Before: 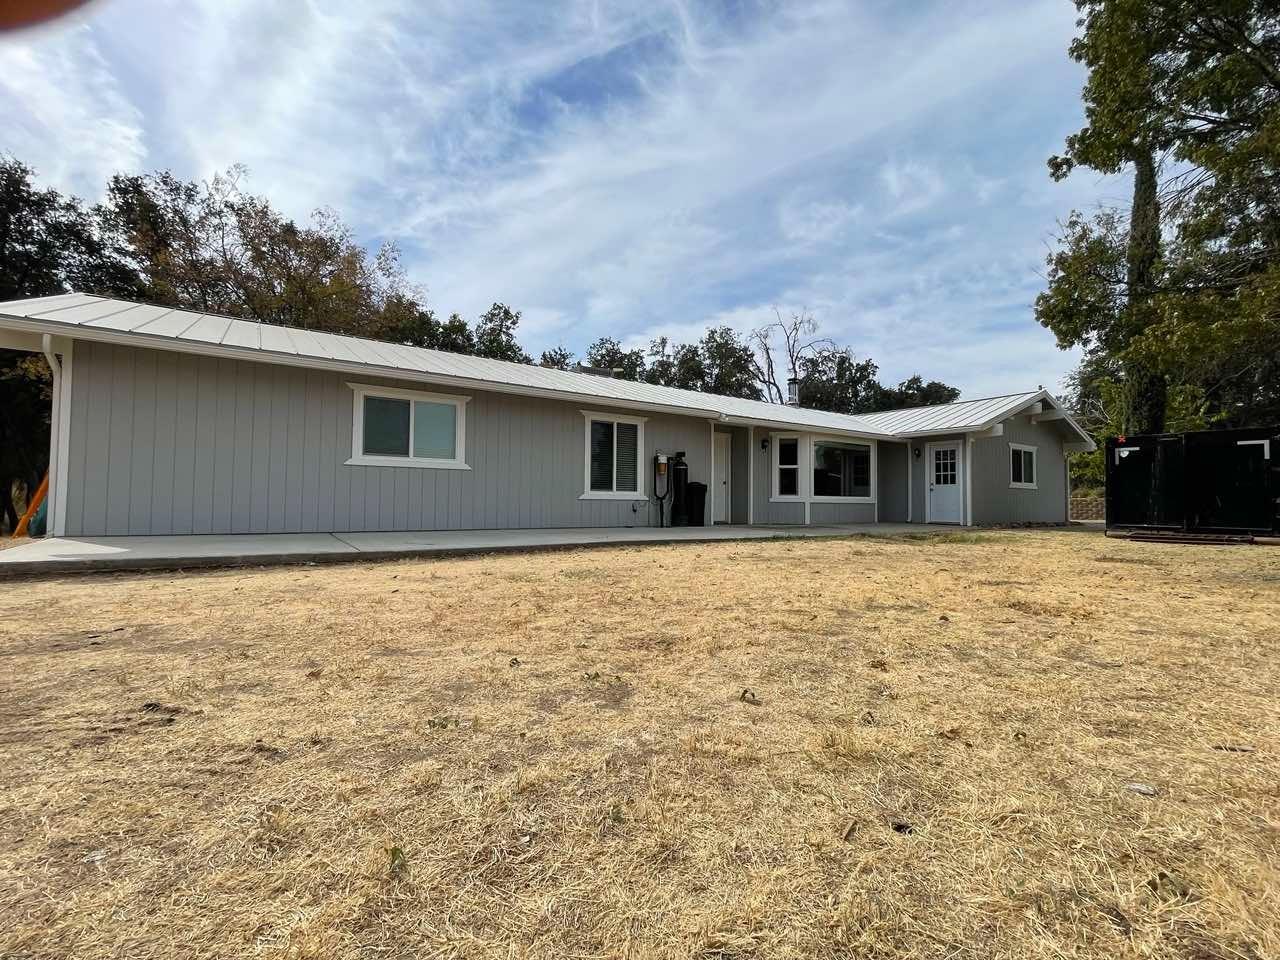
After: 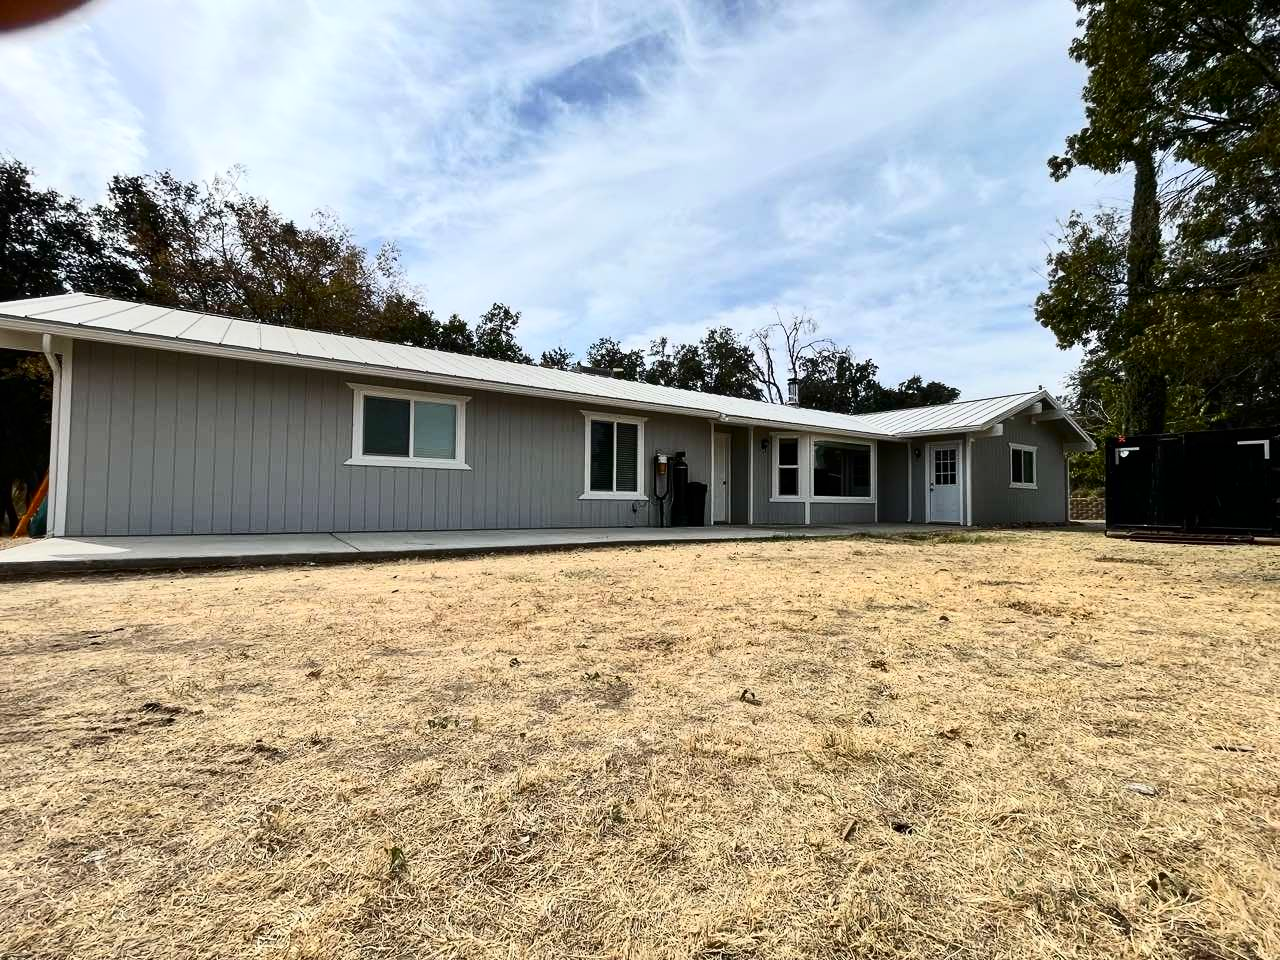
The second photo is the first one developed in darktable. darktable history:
contrast brightness saturation: contrast 0.3
